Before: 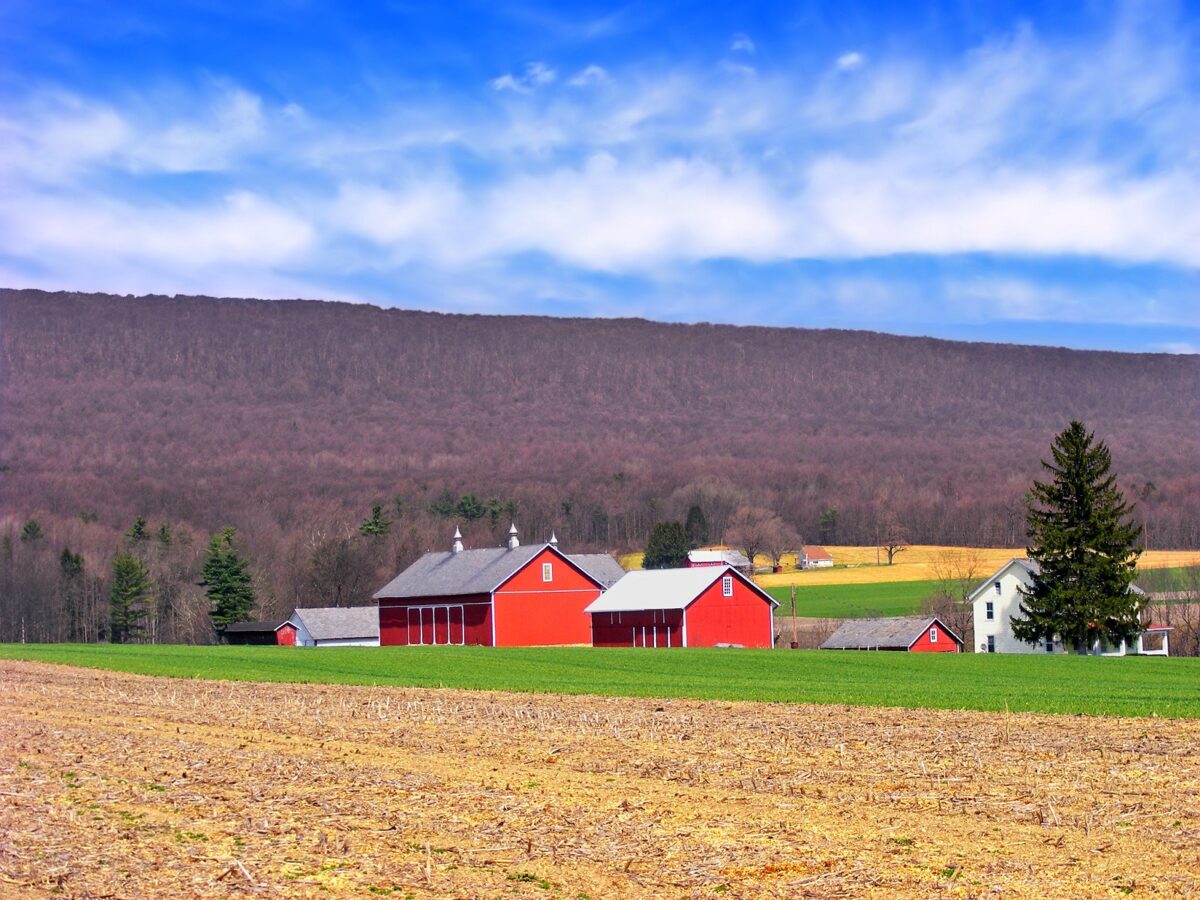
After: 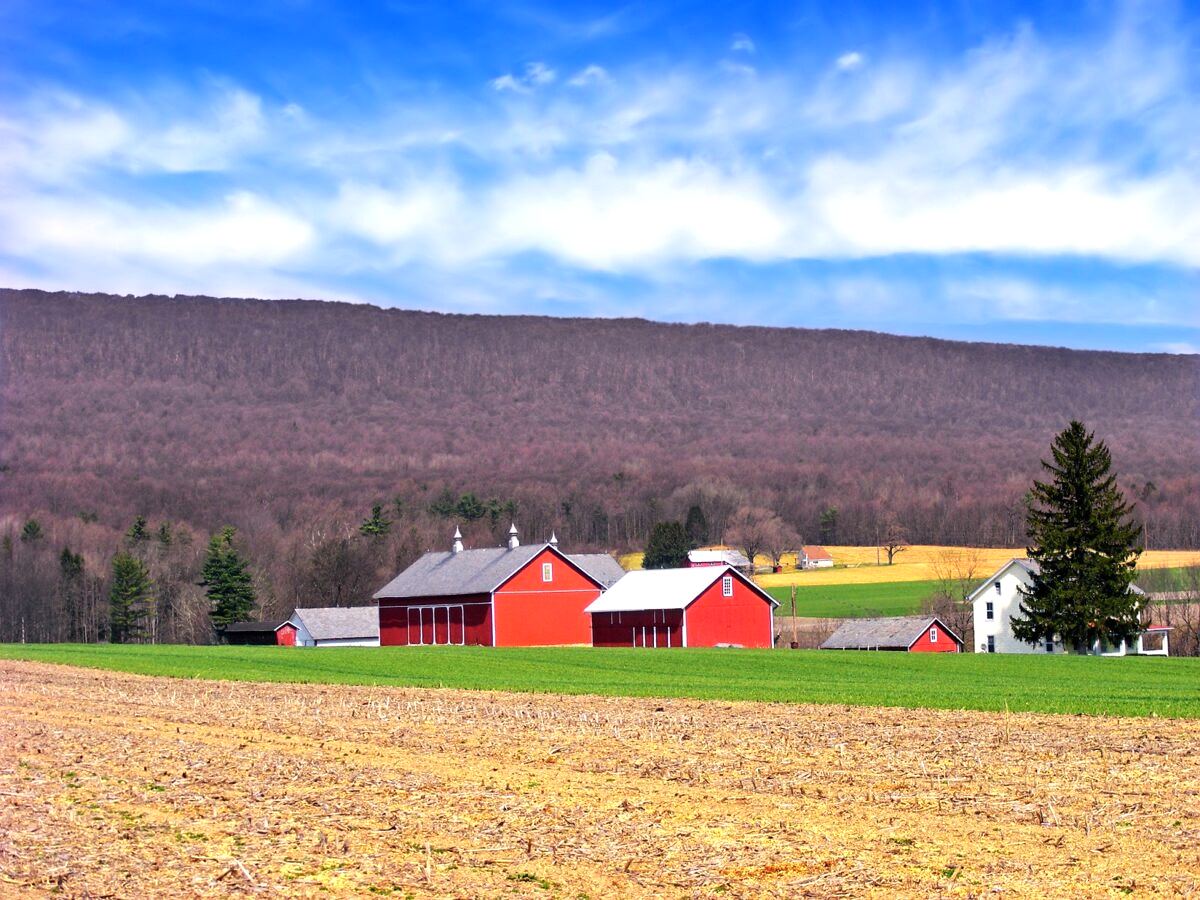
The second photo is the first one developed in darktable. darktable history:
tone equalizer: -8 EV -0.423 EV, -7 EV -0.416 EV, -6 EV -0.352 EV, -5 EV -0.257 EV, -3 EV 0.247 EV, -2 EV 0.31 EV, -1 EV 0.368 EV, +0 EV 0.42 EV, edges refinement/feathering 500, mask exposure compensation -1.57 EV, preserve details no
